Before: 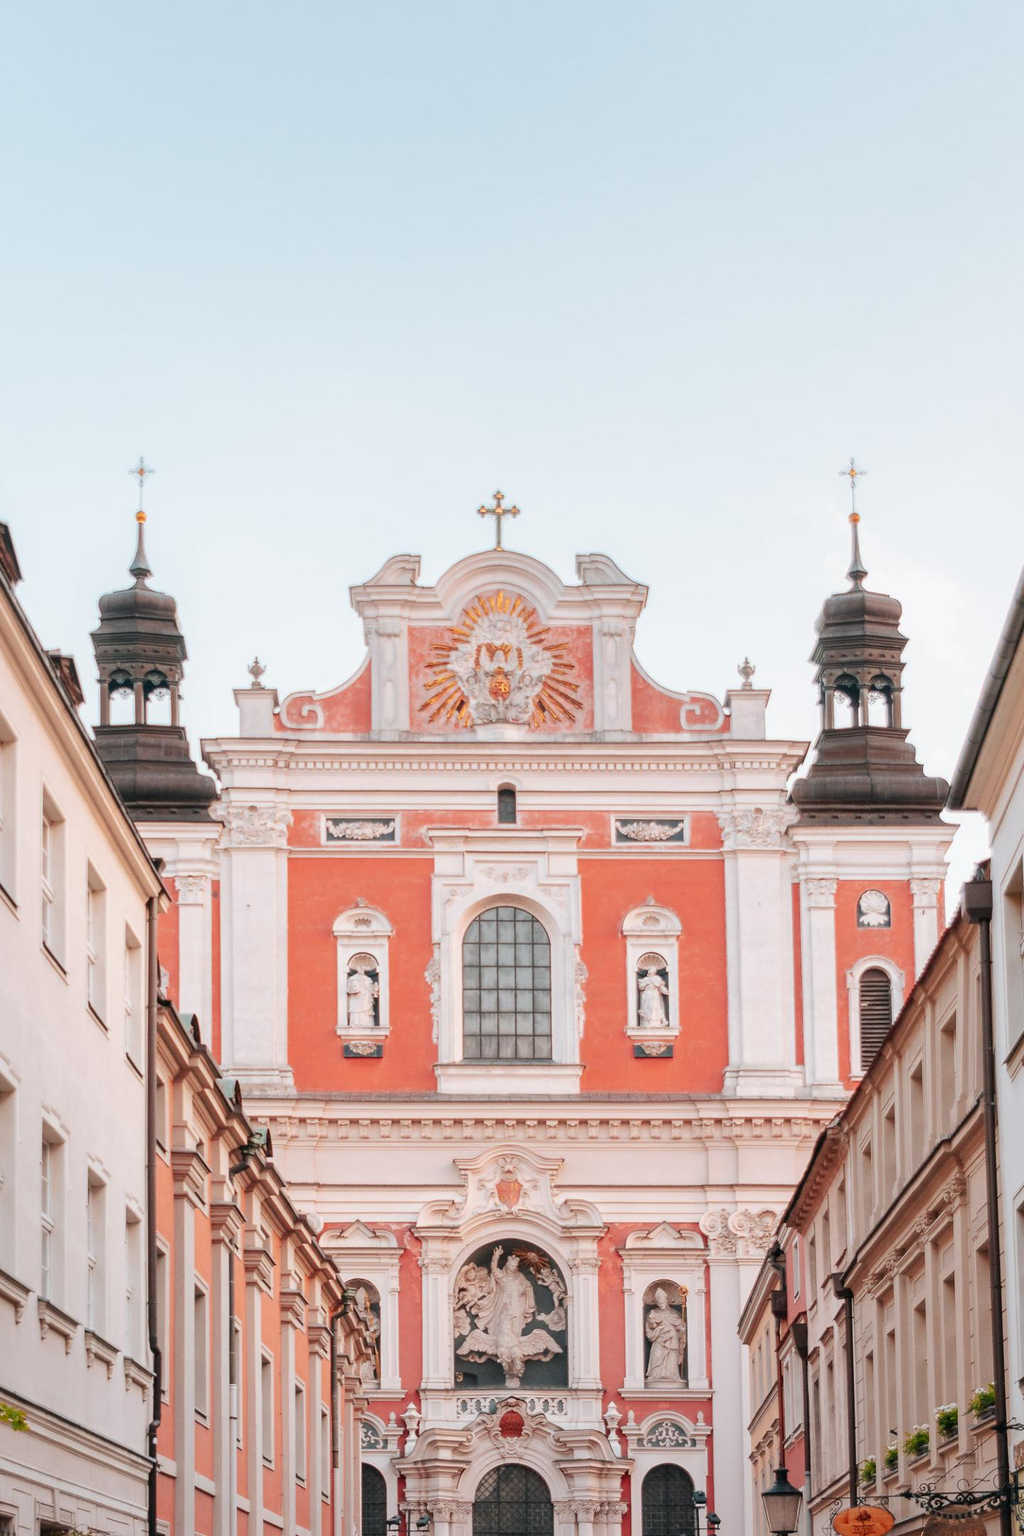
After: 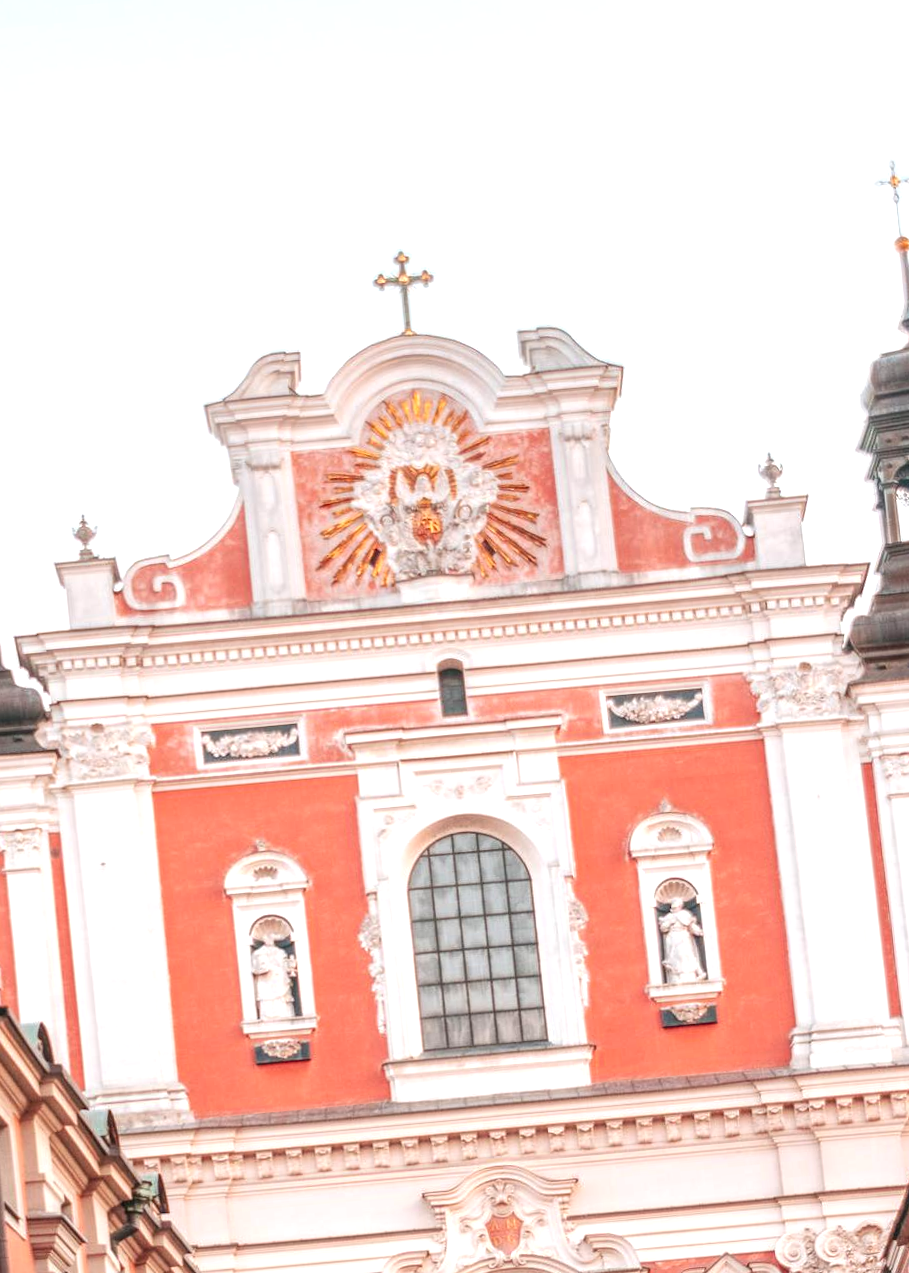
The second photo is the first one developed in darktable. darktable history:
exposure: black level correction 0, exposure 0.5 EV, compensate highlight preservation false
rotate and perspective: rotation -5.2°, automatic cropping off
crop and rotate: left 22.13%, top 22.054%, right 22.026%, bottom 22.102%
local contrast: highlights 0%, shadows 0%, detail 133%
